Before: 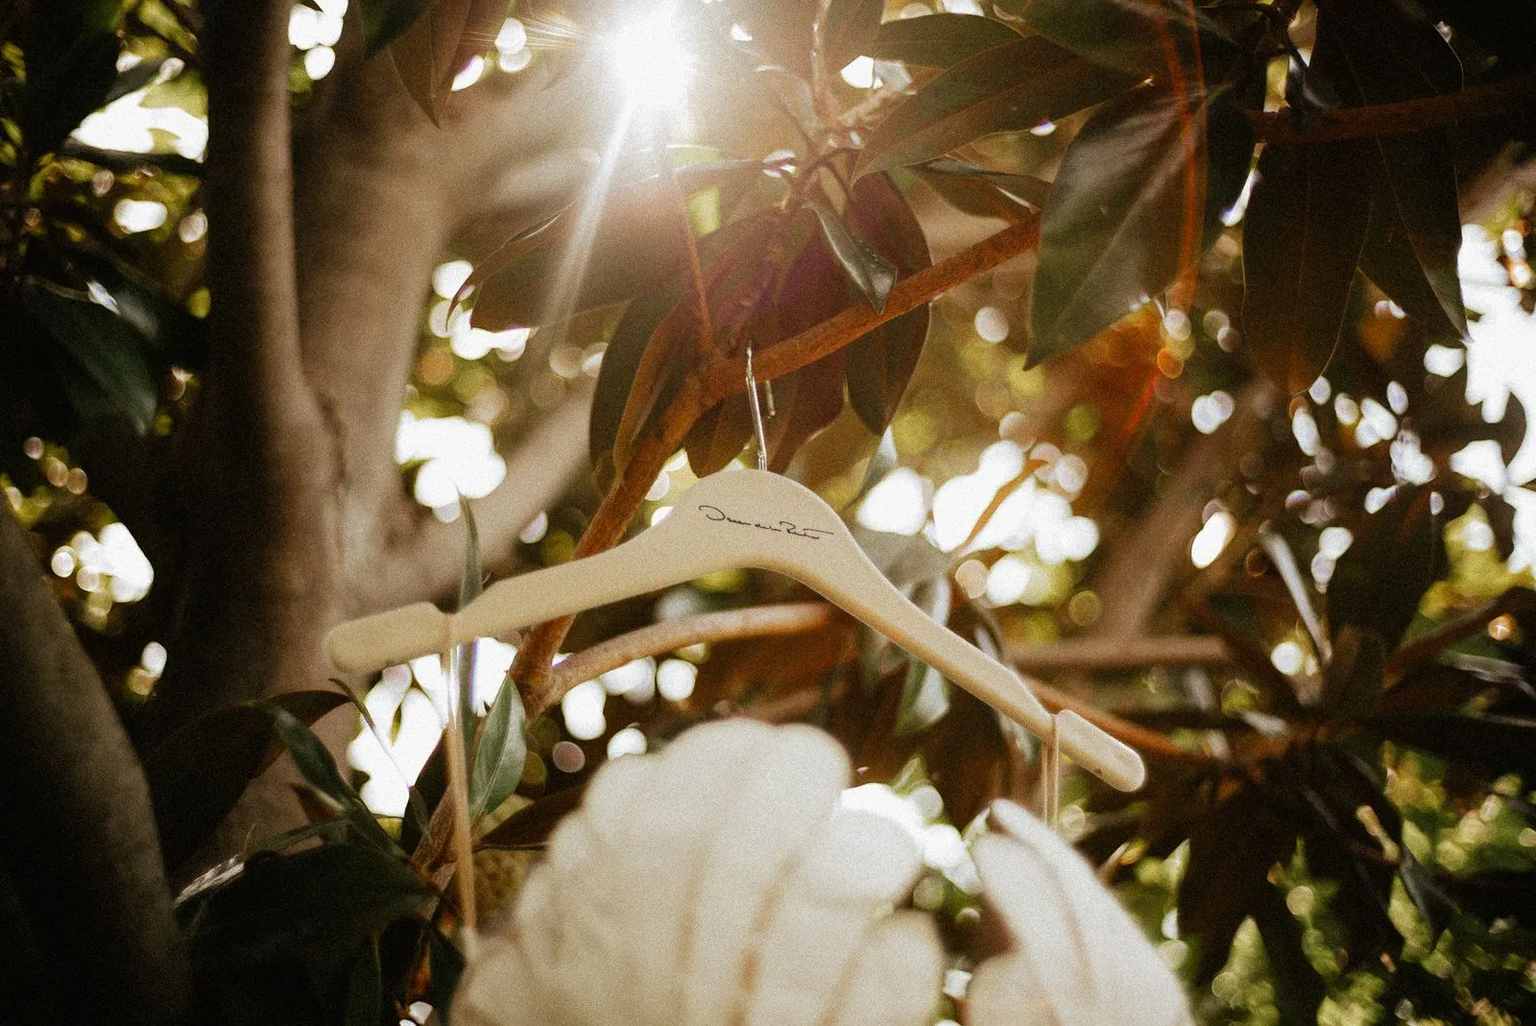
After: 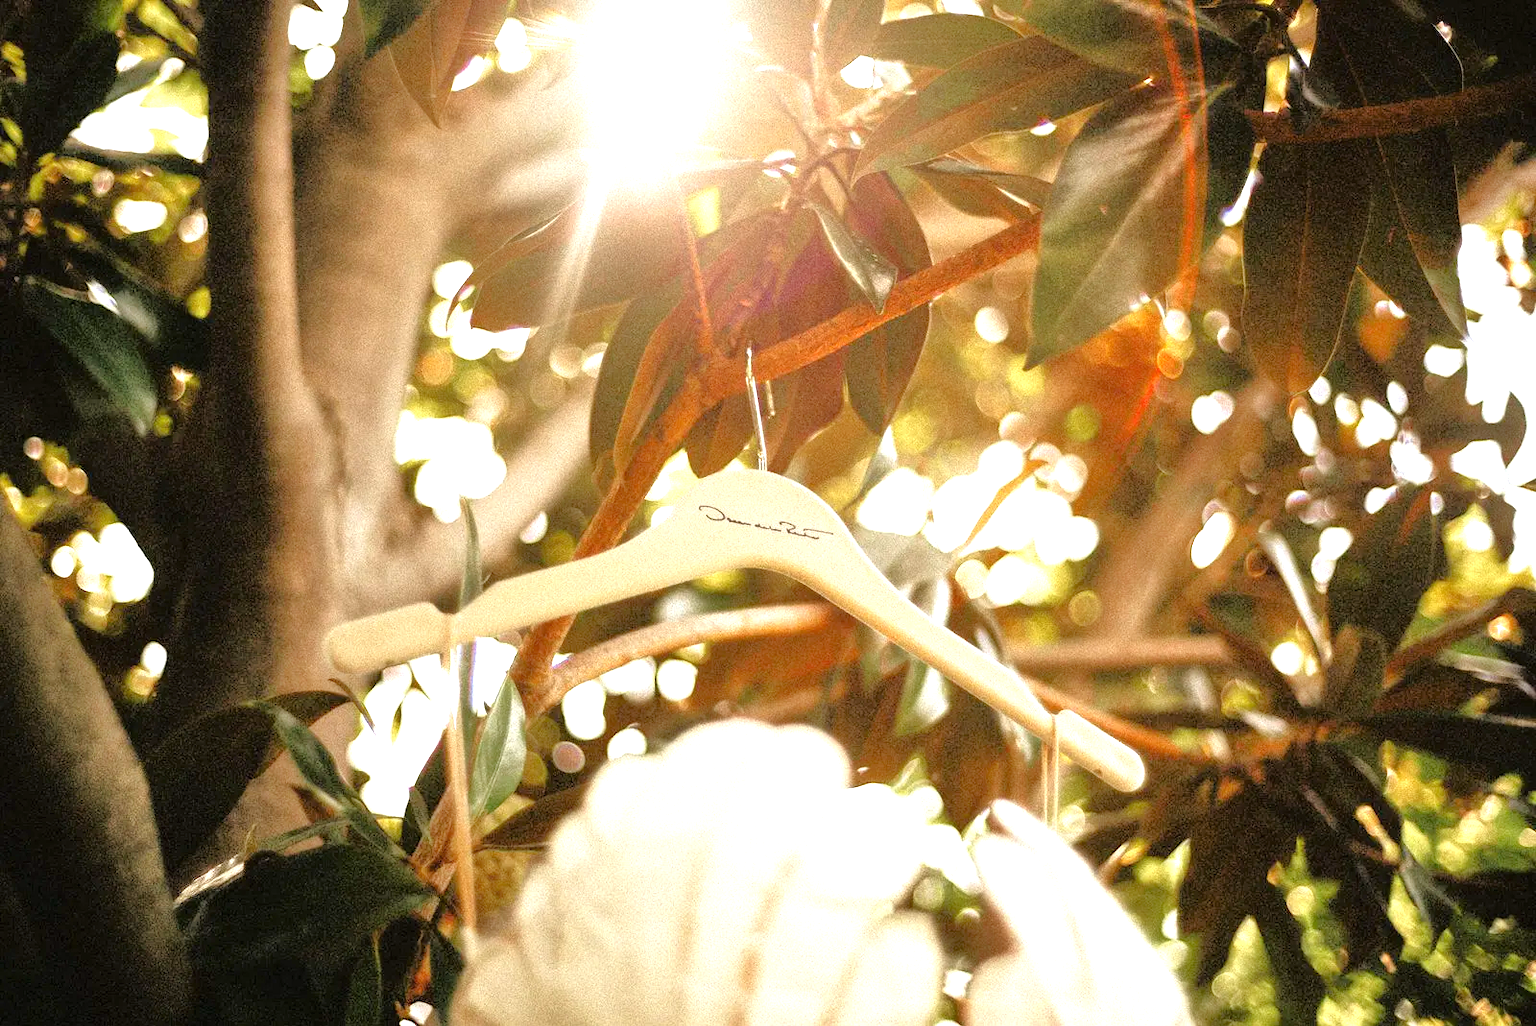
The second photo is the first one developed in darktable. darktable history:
tone equalizer: -7 EV 0.157 EV, -6 EV 0.59 EV, -5 EV 1.17 EV, -4 EV 1.35 EV, -3 EV 1.13 EV, -2 EV 0.6 EV, -1 EV 0.168 EV, mask exposure compensation -0.486 EV
exposure: black level correction 0, exposure 1.102 EV, compensate exposure bias true, compensate highlight preservation false
